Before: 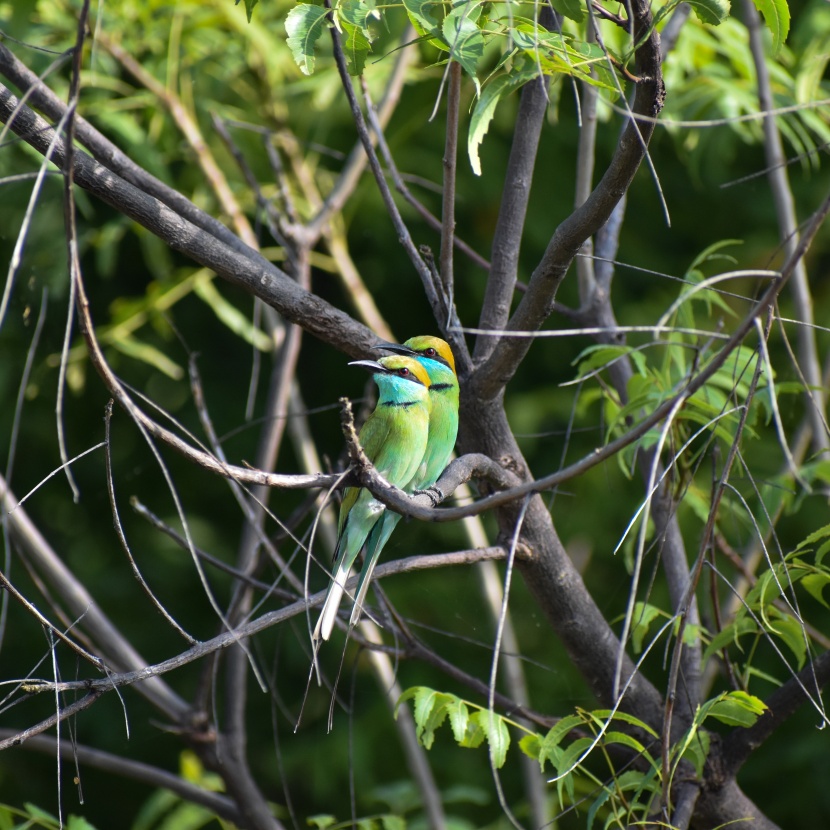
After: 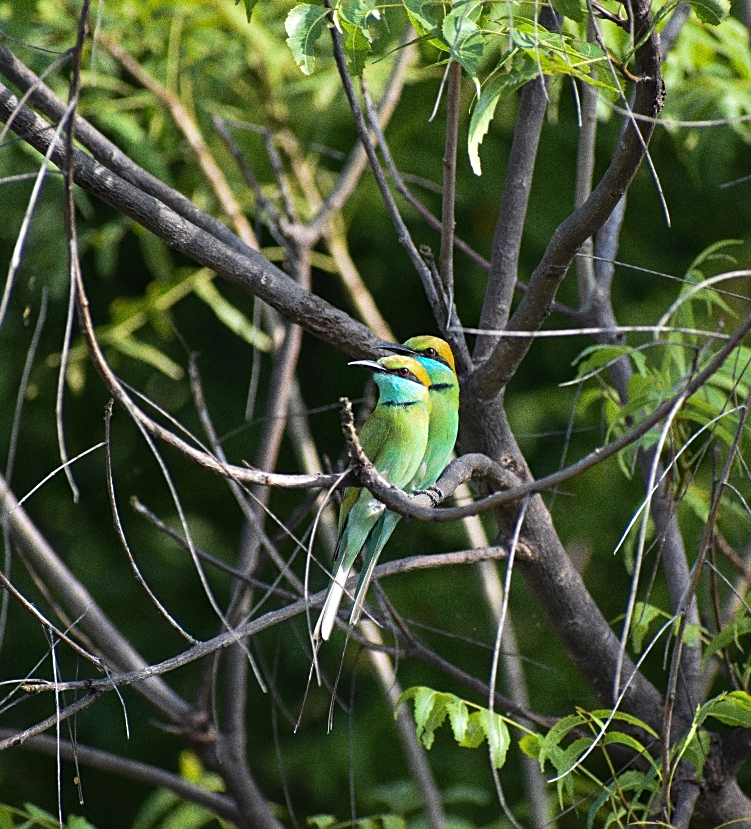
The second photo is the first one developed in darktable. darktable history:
grain: coarseness 0.09 ISO, strength 40%
crop: right 9.509%, bottom 0.031%
sharpen: on, module defaults
